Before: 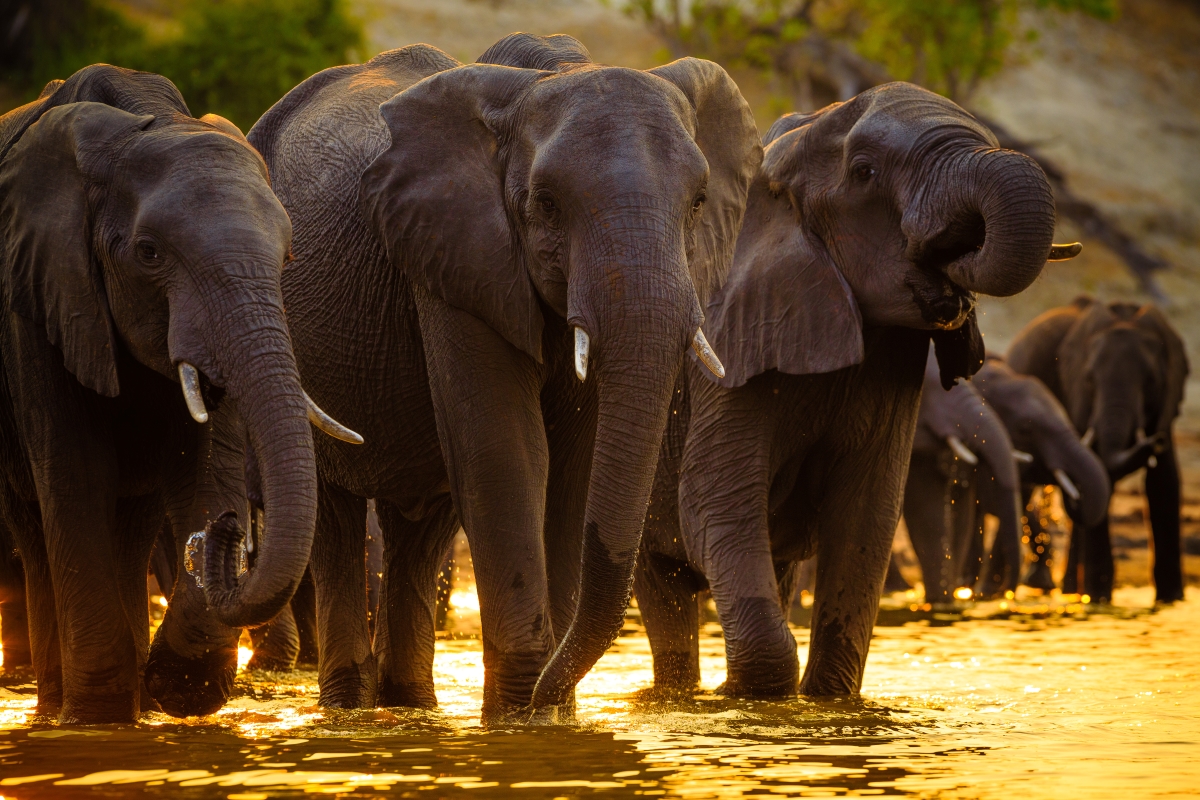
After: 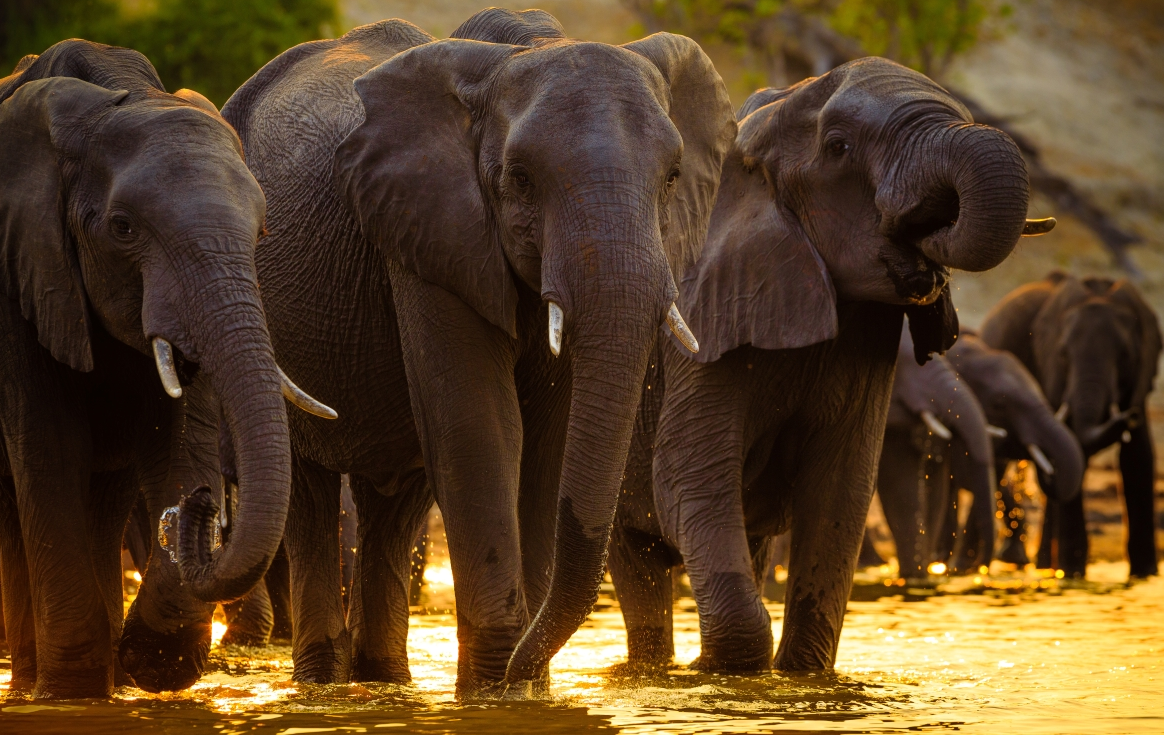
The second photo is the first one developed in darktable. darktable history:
crop: left 2.237%, top 3.194%, right 0.748%, bottom 4.915%
